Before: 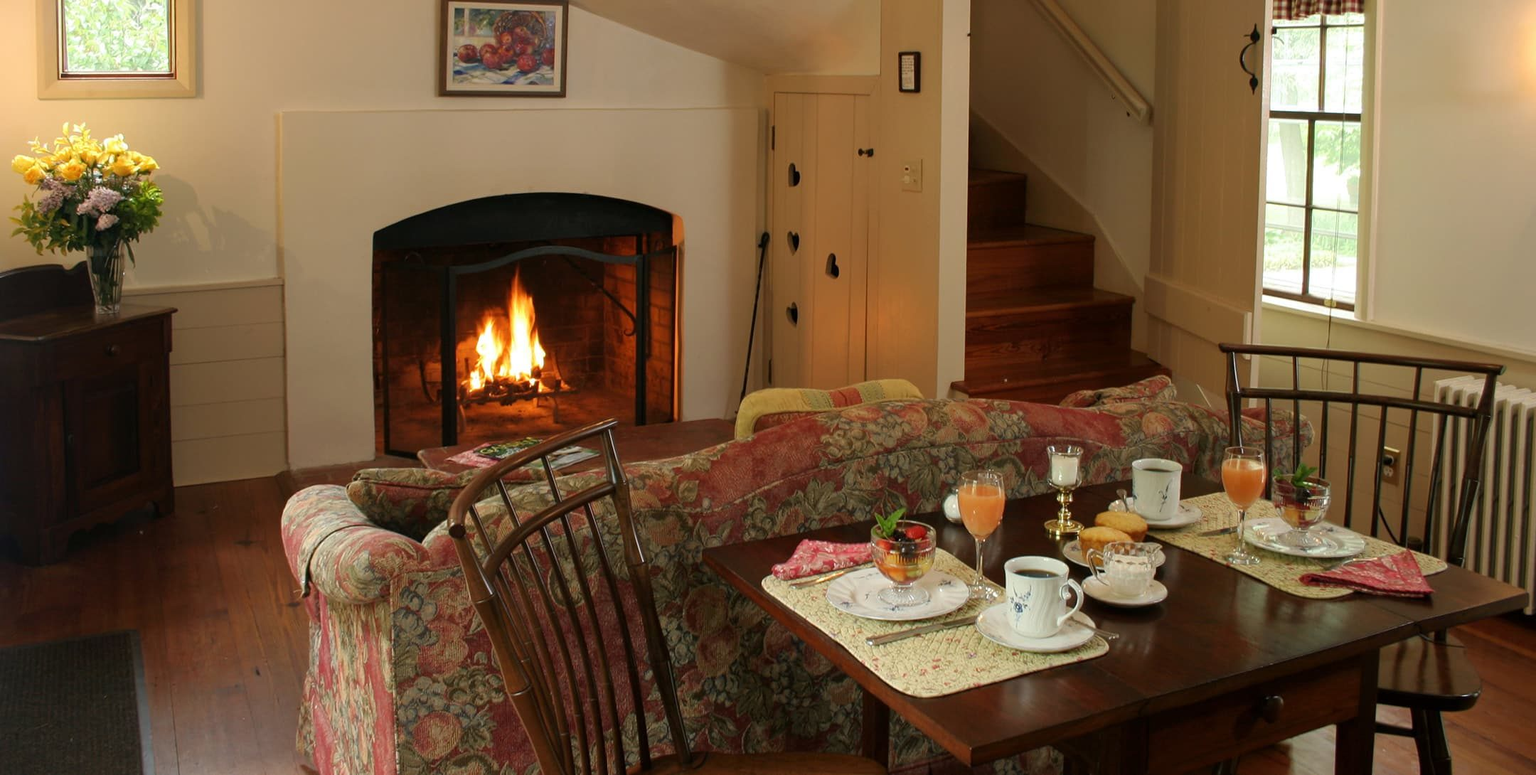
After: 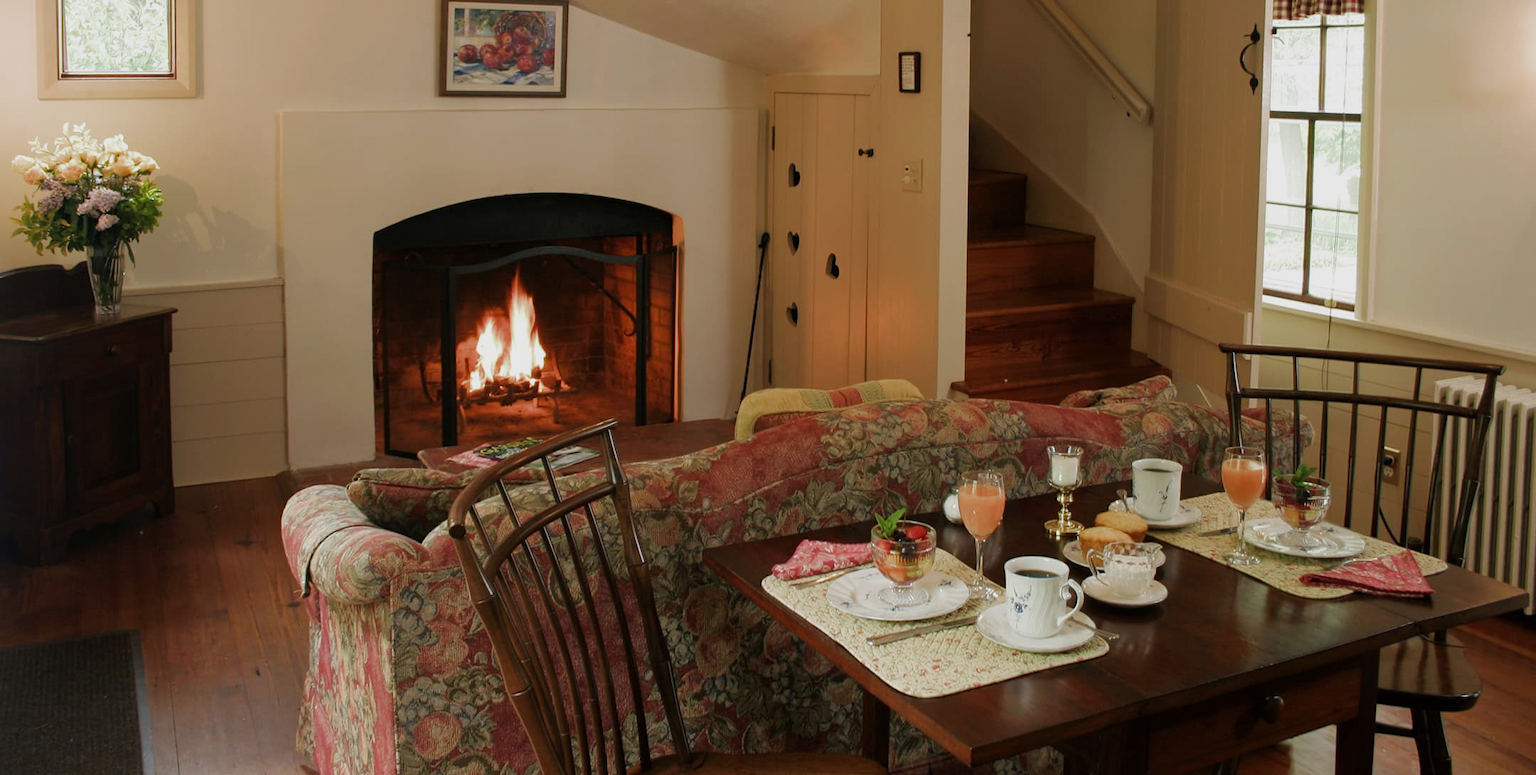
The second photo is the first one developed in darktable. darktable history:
filmic rgb: black relative exposure -16 EV, white relative exposure 2.89 EV, hardness 9.97, add noise in highlights 0, color science v3 (2019), use custom middle-gray values true, contrast in highlights soft
